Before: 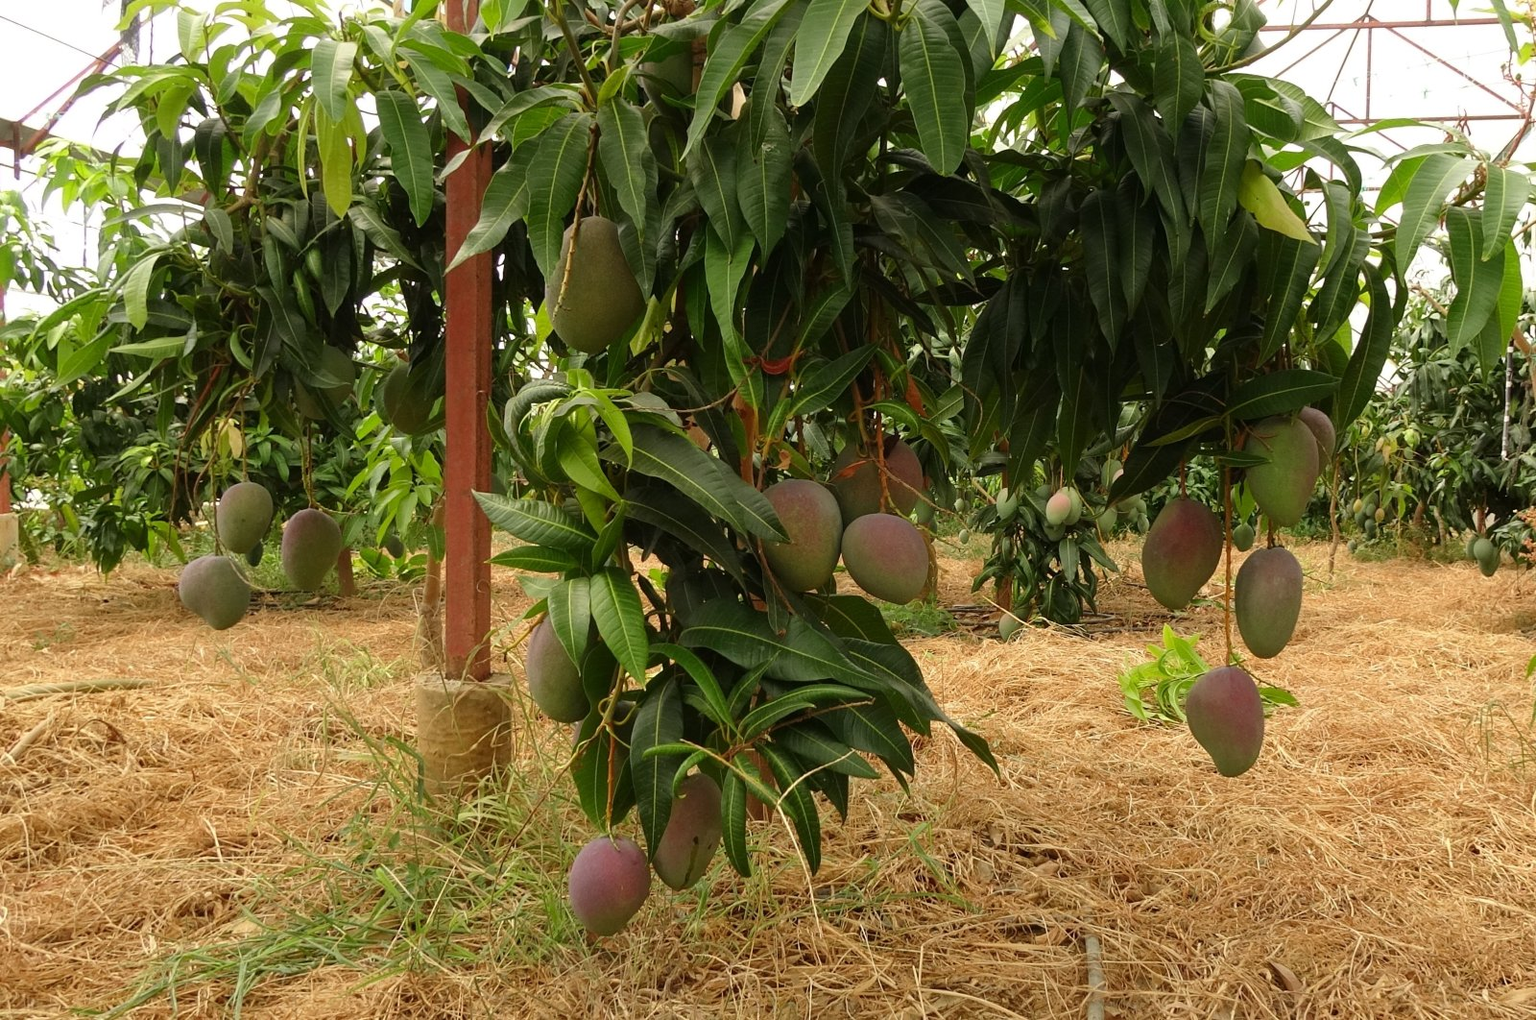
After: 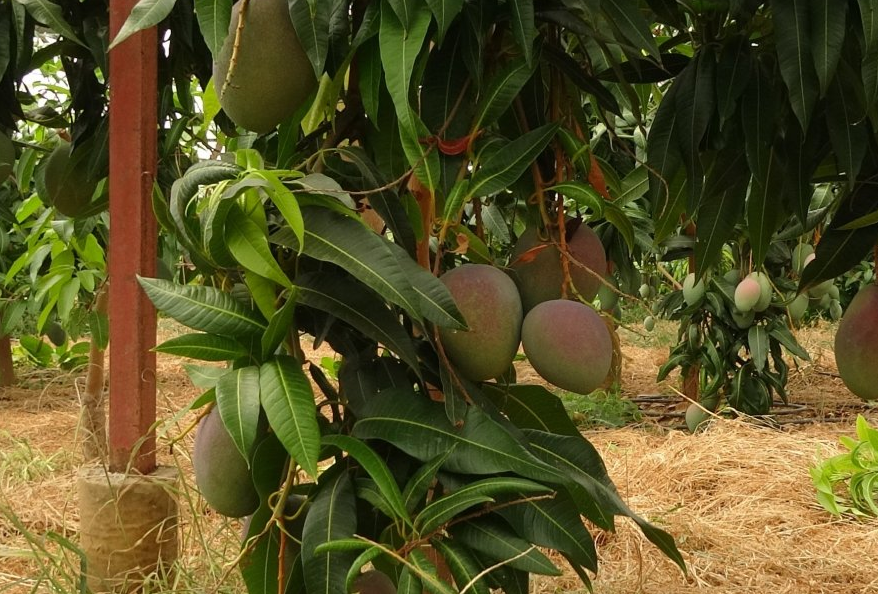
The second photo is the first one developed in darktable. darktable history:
crop and rotate: left 22.246%, top 22.19%, right 22.832%, bottom 21.81%
shadows and highlights: radius 332.52, shadows 53.86, highlights -98.47, compress 94.39%, soften with gaussian
